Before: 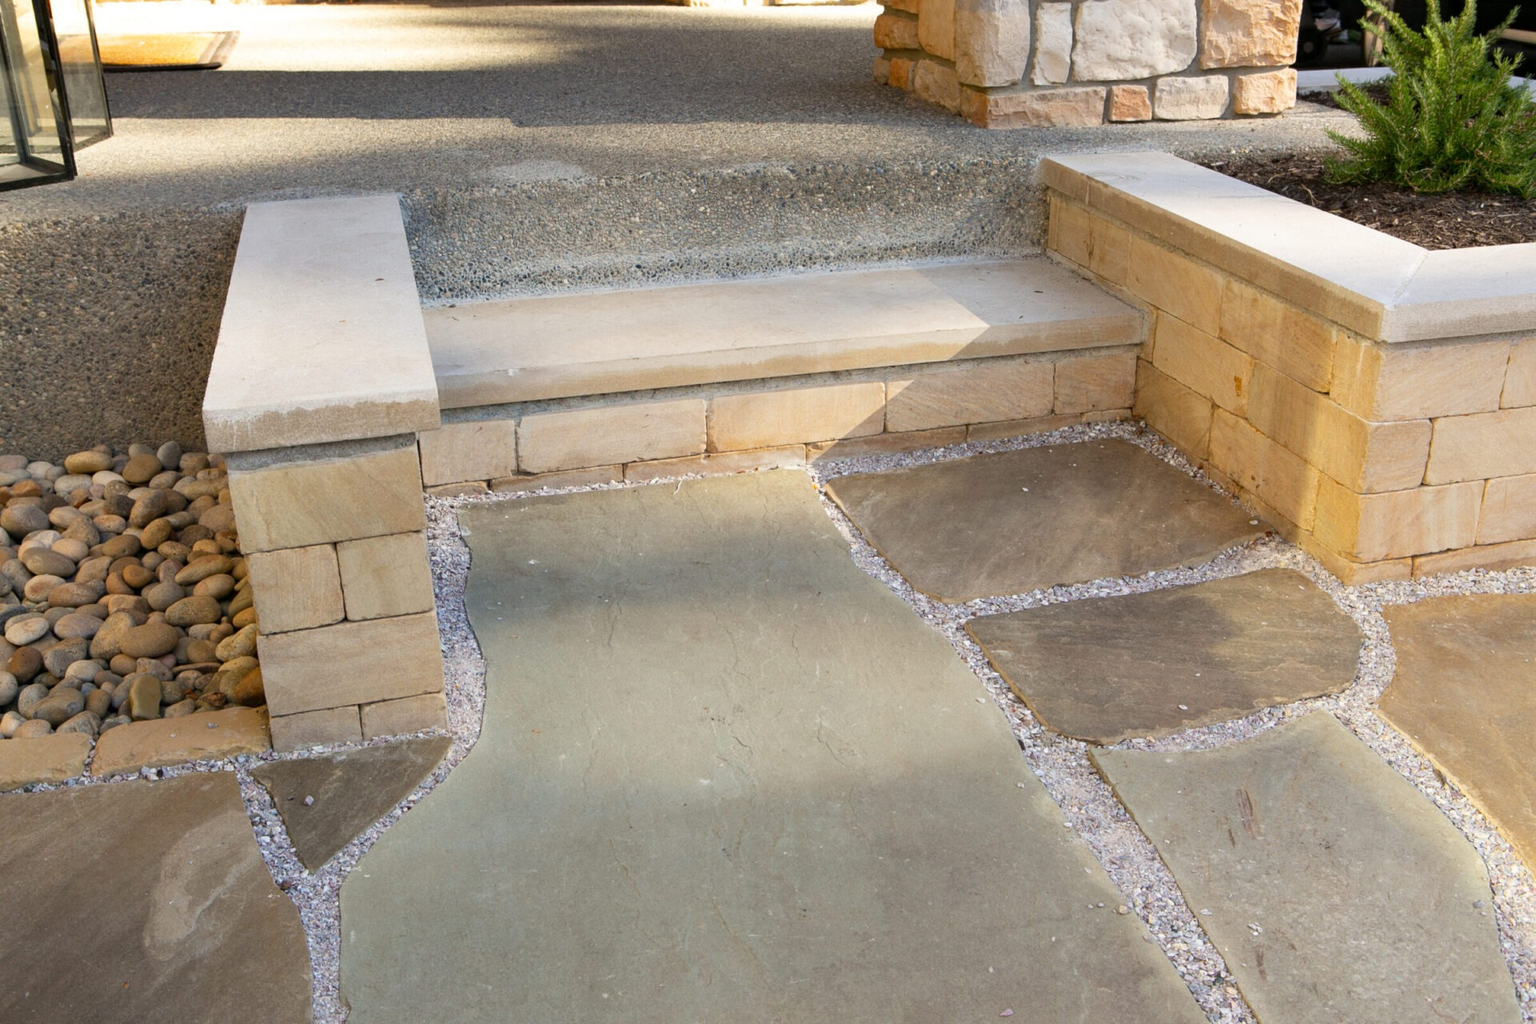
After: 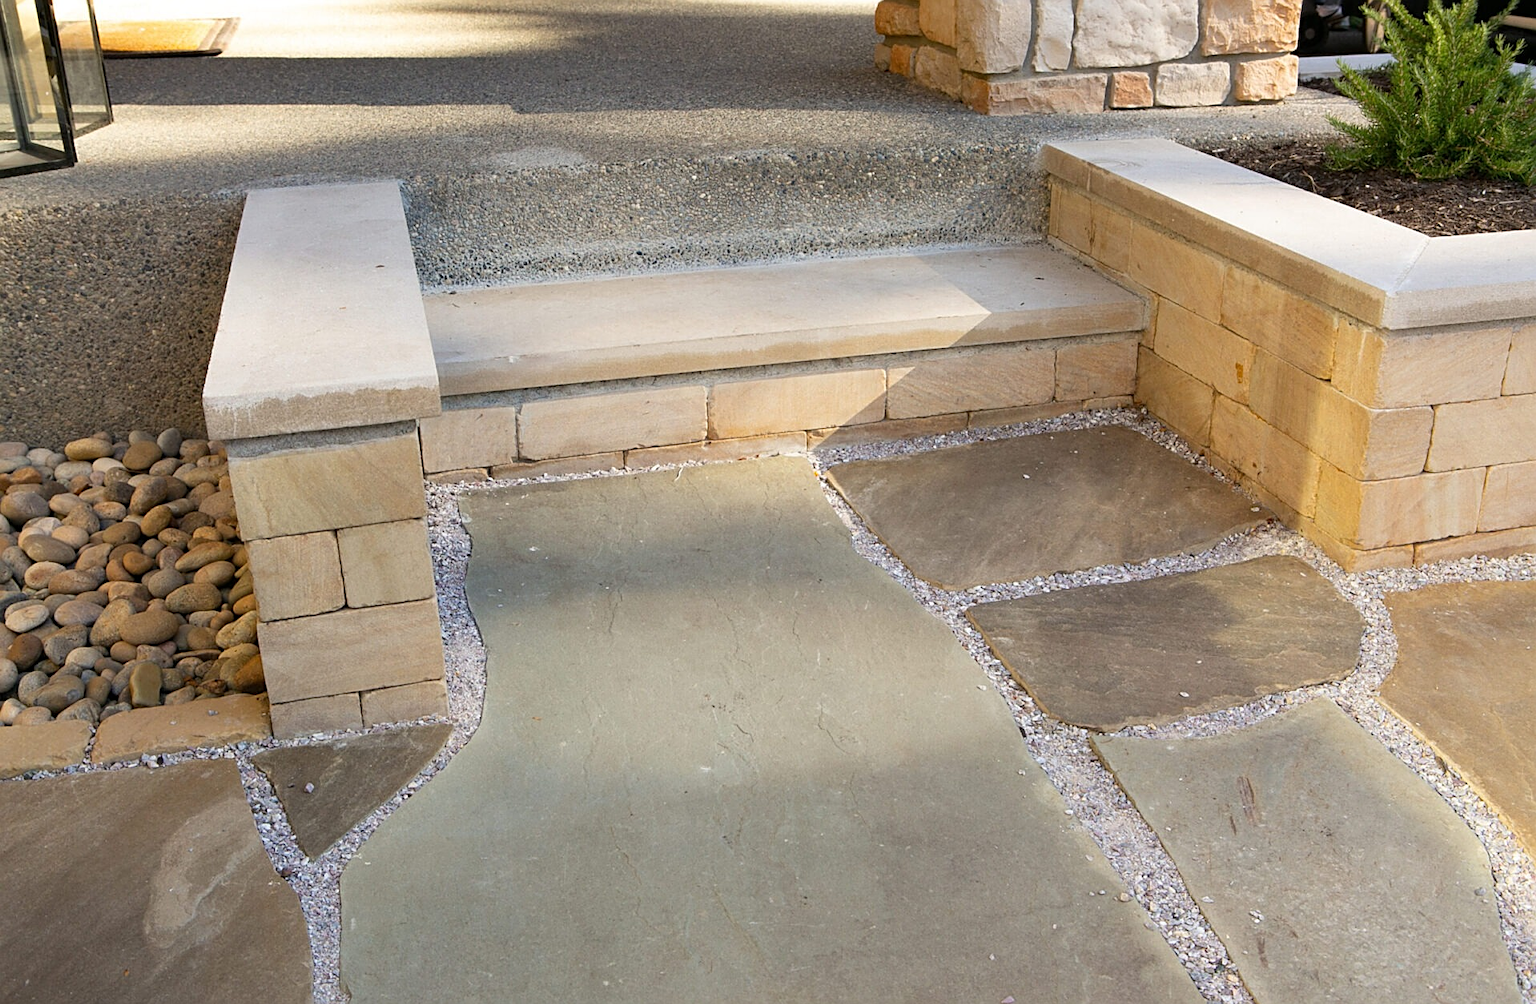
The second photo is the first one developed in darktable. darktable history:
sharpen: on, module defaults
crop: top 1.38%, right 0.045%
